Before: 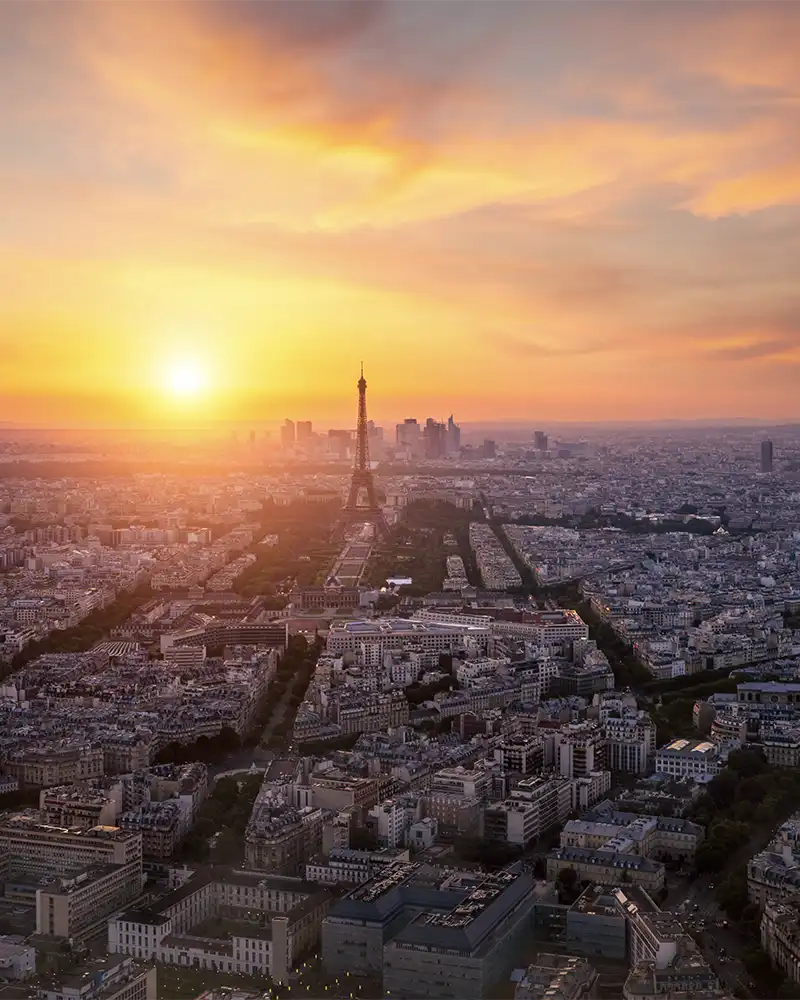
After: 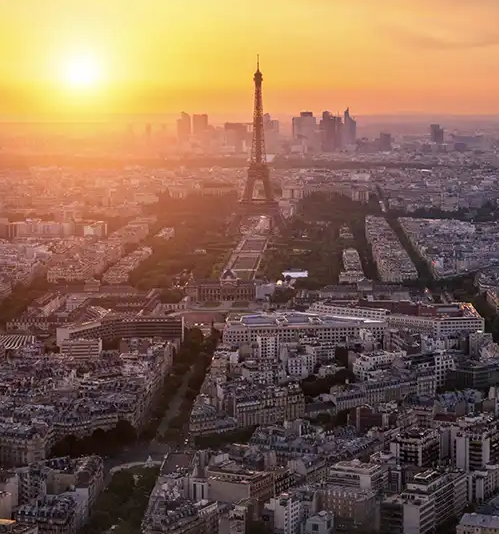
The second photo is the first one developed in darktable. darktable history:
crop: left 13.028%, top 30.785%, right 24.531%, bottom 15.8%
